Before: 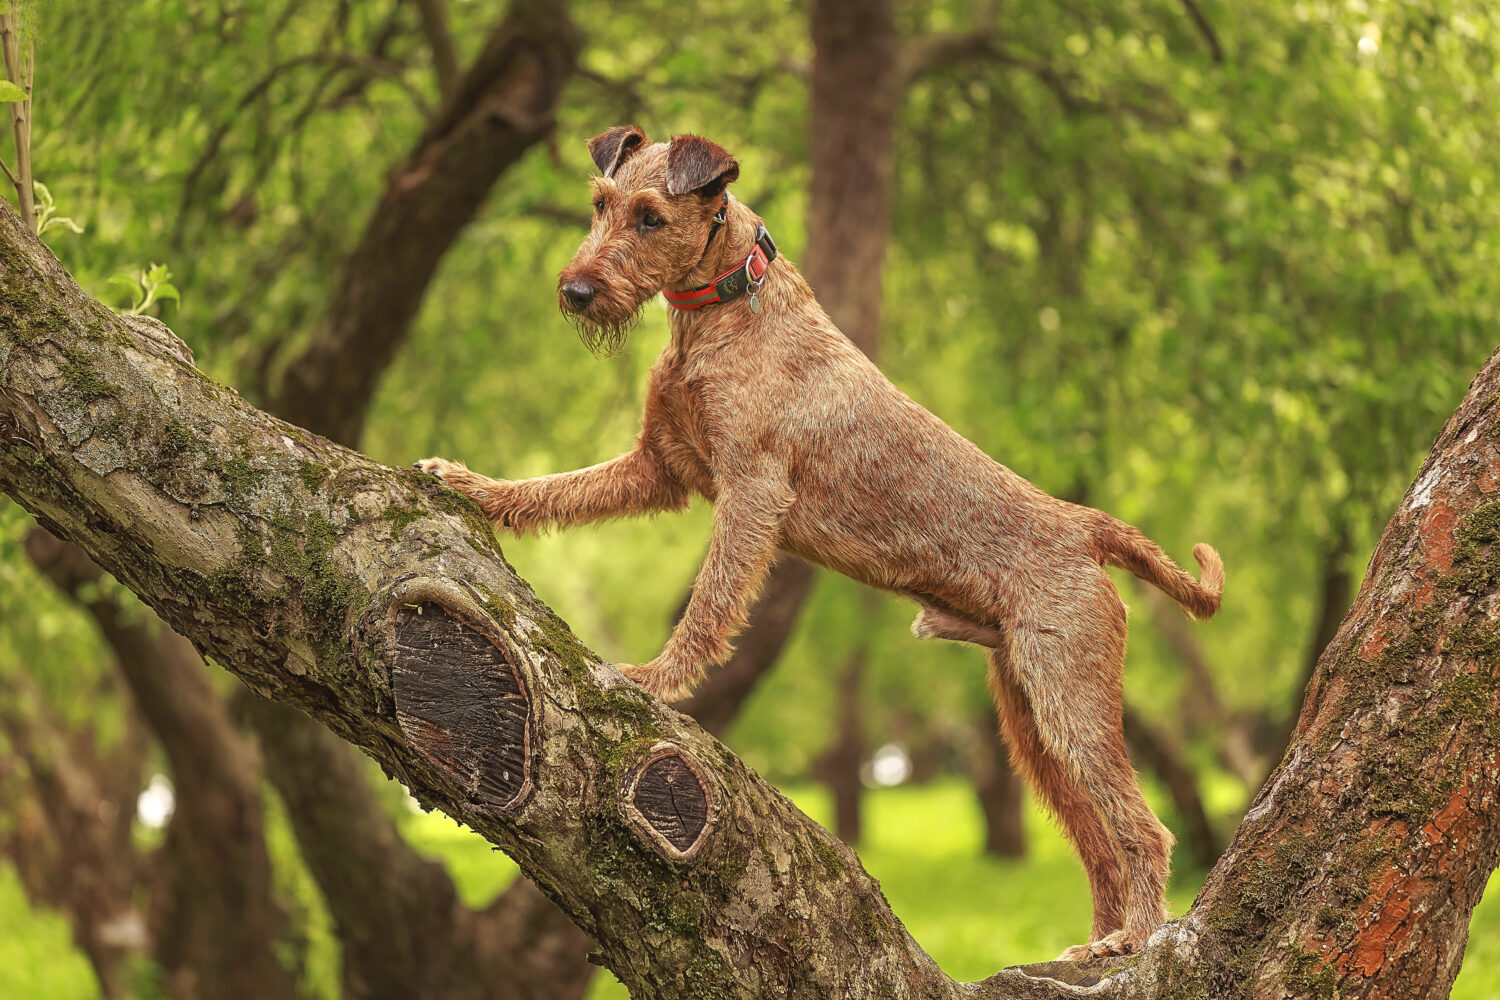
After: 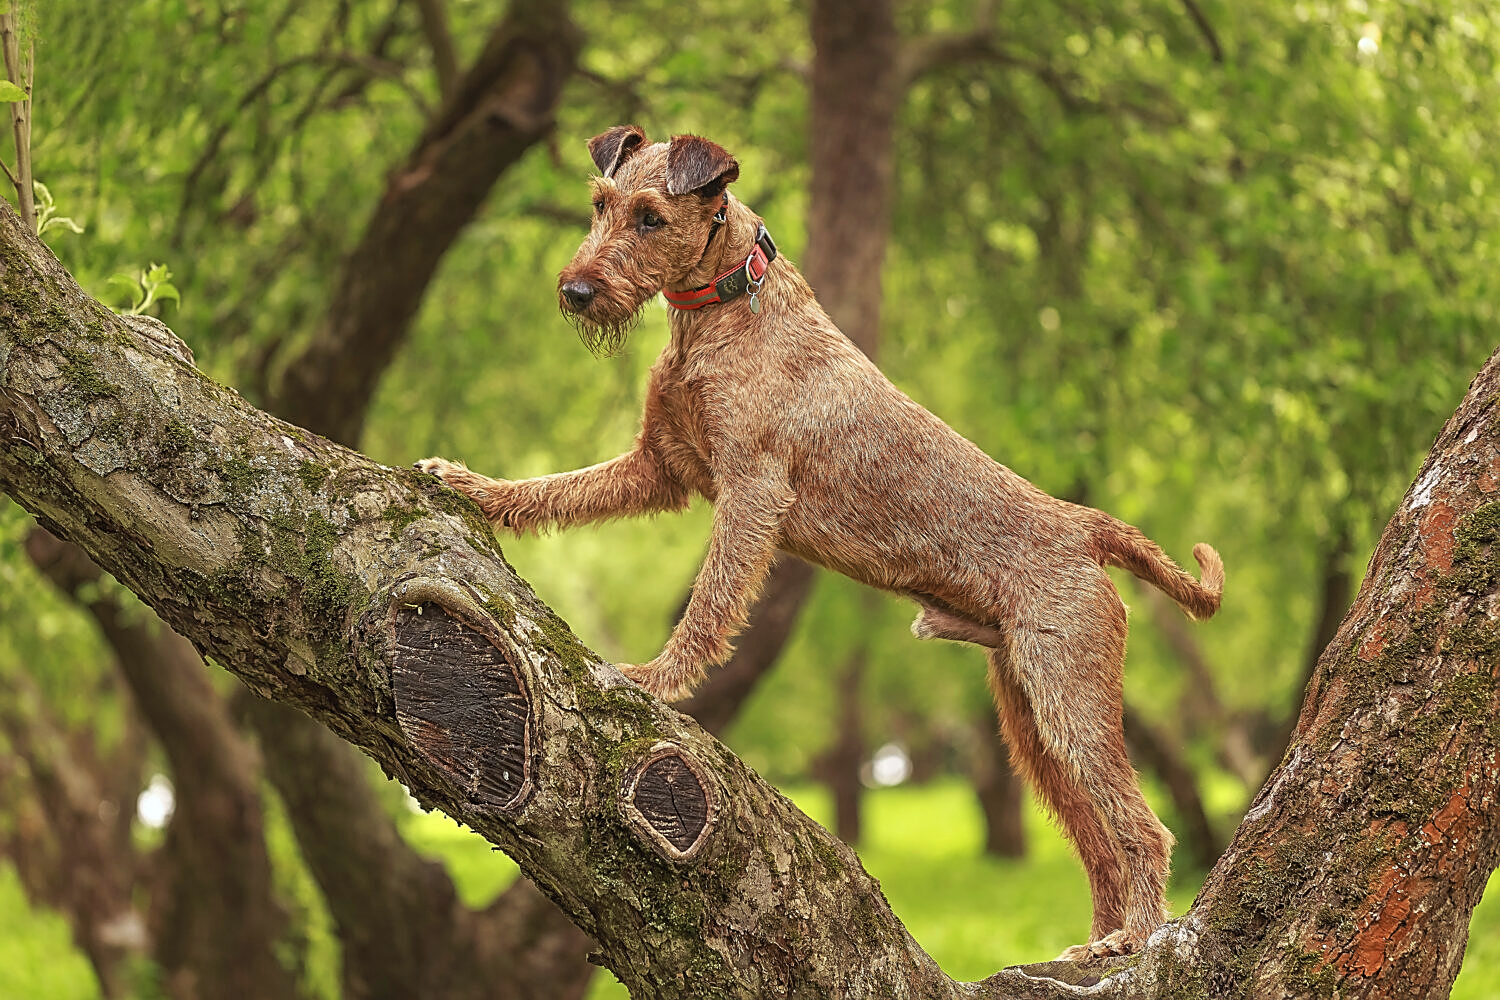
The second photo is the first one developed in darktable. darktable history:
sharpen: on, module defaults
white balance: red 0.976, blue 1.04
